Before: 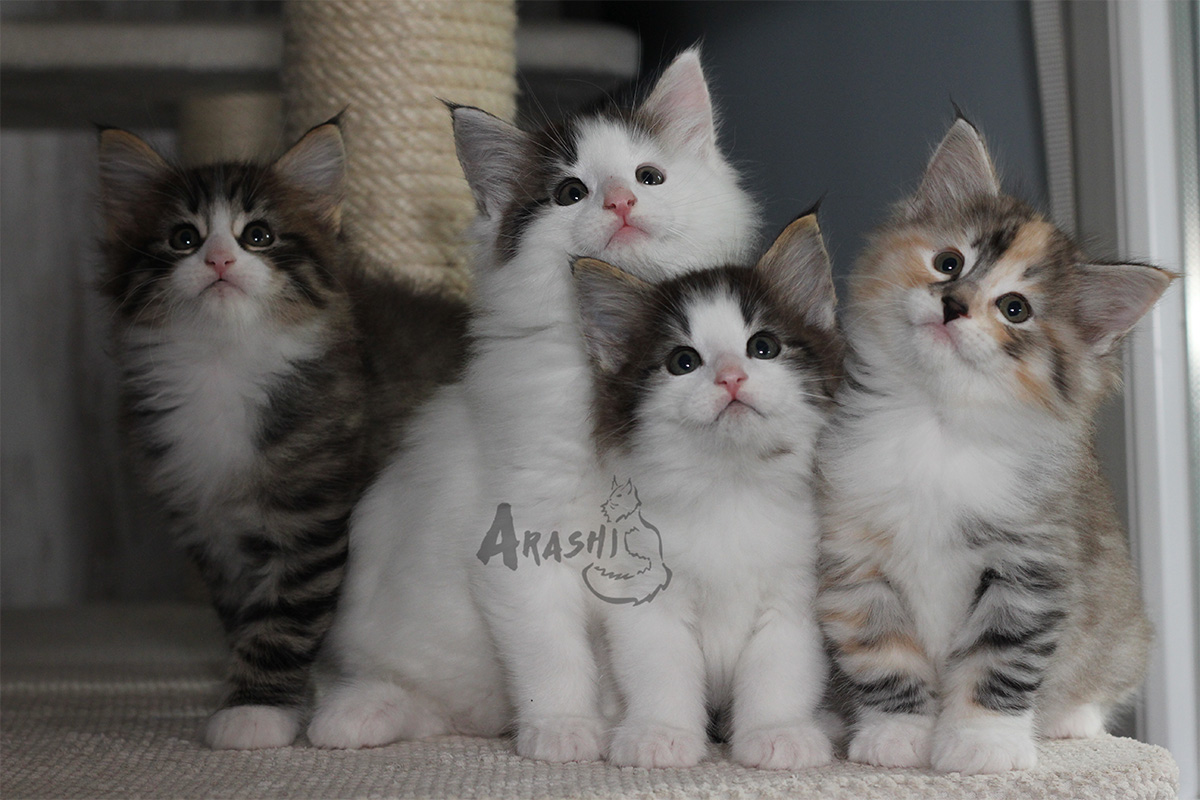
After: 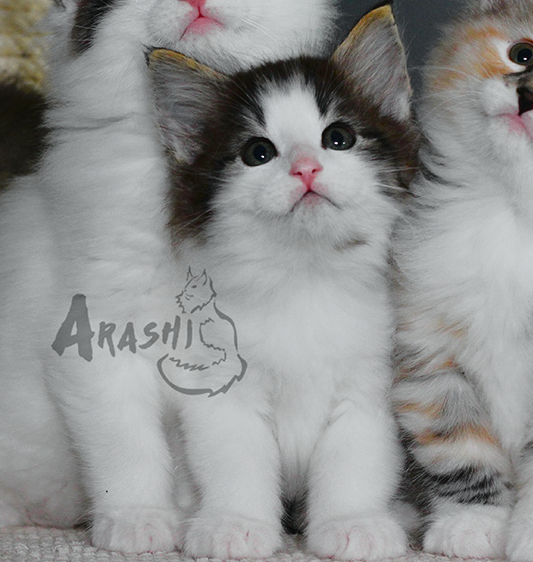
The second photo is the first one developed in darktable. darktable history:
tone curve: curves: ch0 [(0, 0.013) (0.137, 0.121) (0.326, 0.386) (0.489, 0.573) (0.663, 0.749) (0.854, 0.897) (1, 0.974)]; ch1 [(0, 0) (0.366, 0.367) (0.475, 0.453) (0.494, 0.493) (0.504, 0.497) (0.544, 0.579) (0.562, 0.619) (0.622, 0.694) (1, 1)]; ch2 [(0, 0) (0.333, 0.346) (0.375, 0.375) (0.424, 0.43) (0.476, 0.492) (0.502, 0.503) (0.533, 0.541) (0.572, 0.615) (0.605, 0.656) (0.641, 0.709) (1, 1)], color space Lab, independent channels, preserve colors none
contrast brightness saturation: contrast 0.03, brightness -0.04
color contrast: green-magenta contrast 0.8, blue-yellow contrast 1.1, unbound 0
white balance: red 0.976, blue 1.04
color balance rgb: perceptual saturation grading › global saturation 20%, perceptual saturation grading › highlights -50%, perceptual saturation grading › shadows 30%
crop: left 35.432%, top 26.233%, right 20.145%, bottom 3.432%
